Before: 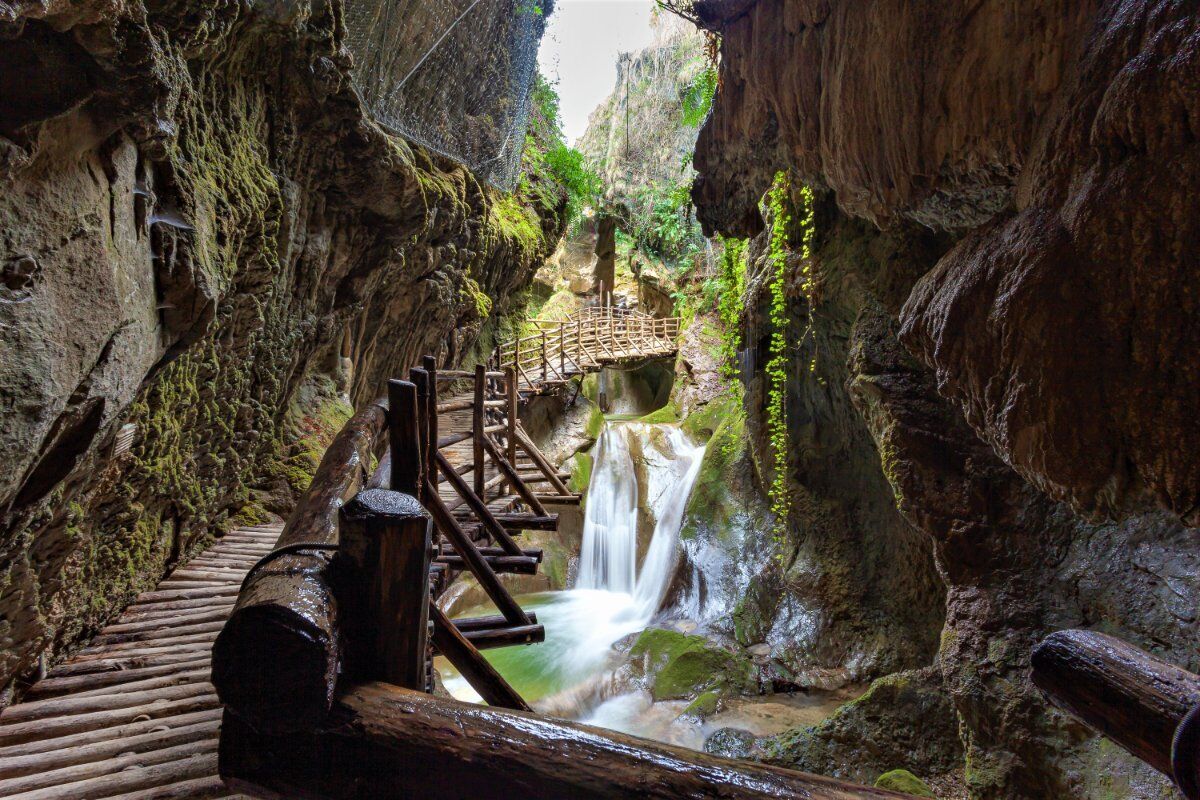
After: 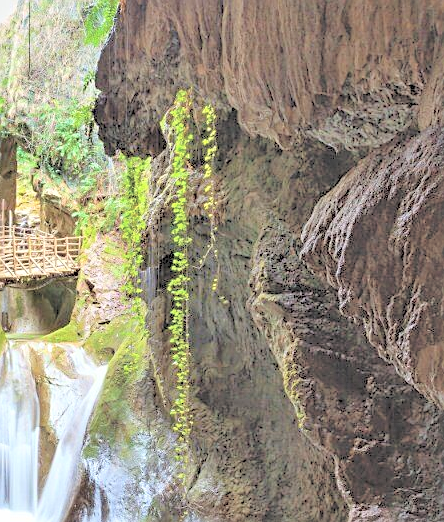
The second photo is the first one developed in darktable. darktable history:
crop and rotate: left 49.88%, top 10.127%, right 13.108%, bottom 24.541%
shadows and highlights: shadows color adjustment 98%, highlights color adjustment 58%, soften with gaussian
contrast brightness saturation: brightness 0.987
sharpen: on, module defaults
